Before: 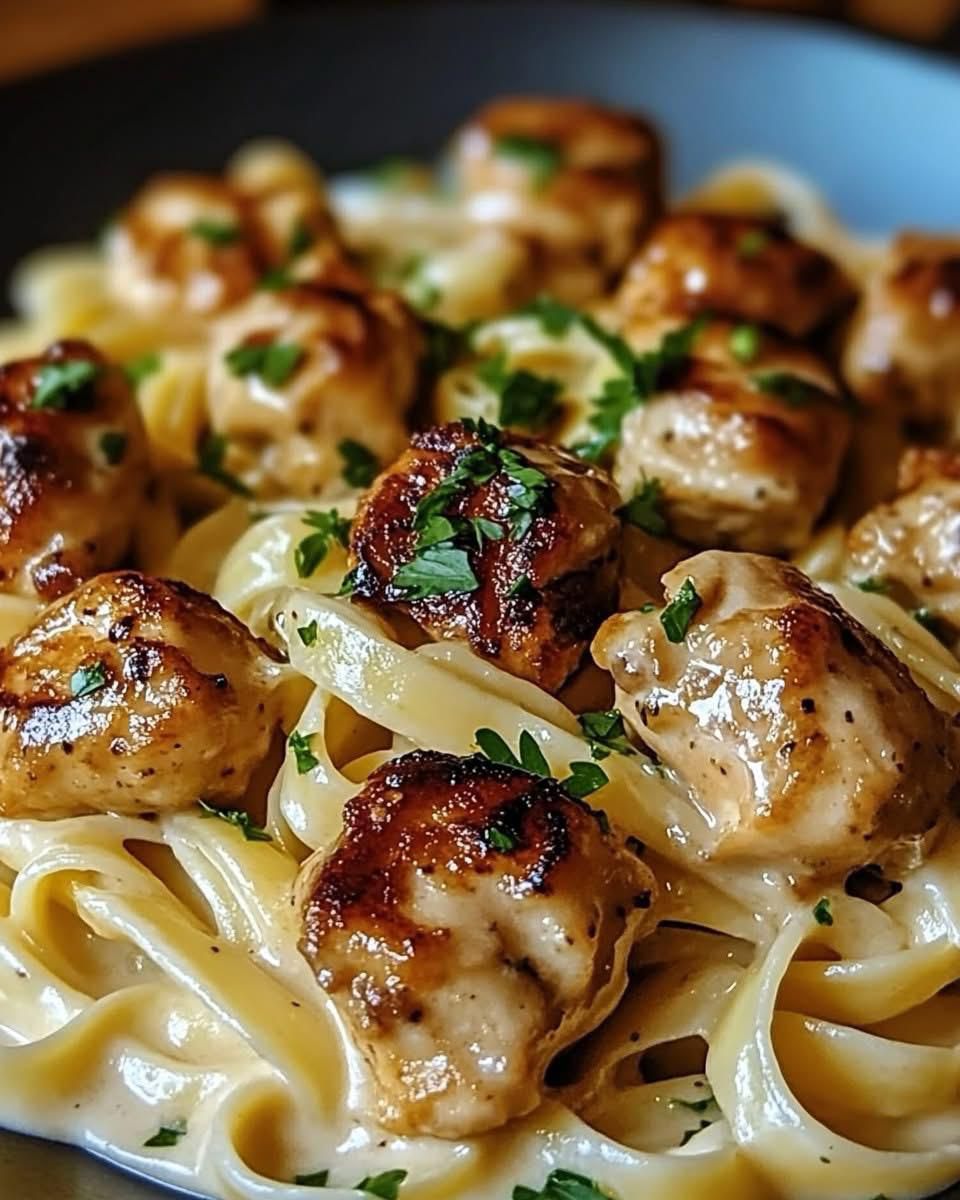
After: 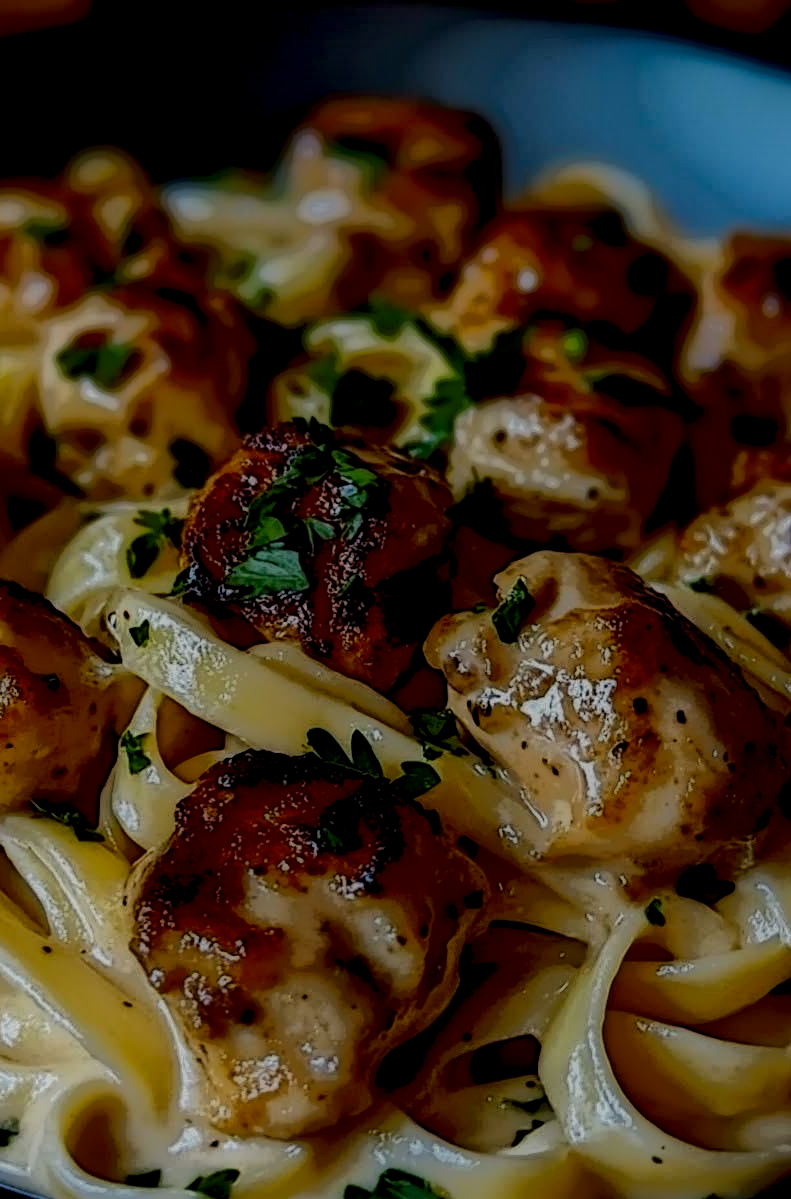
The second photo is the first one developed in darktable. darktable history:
local contrast: highlights 0%, shadows 198%, detail 164%, midtone range 0.001
exposure: exposure -0.05 EV
crop: left 17.582%, bottom 0.031%
